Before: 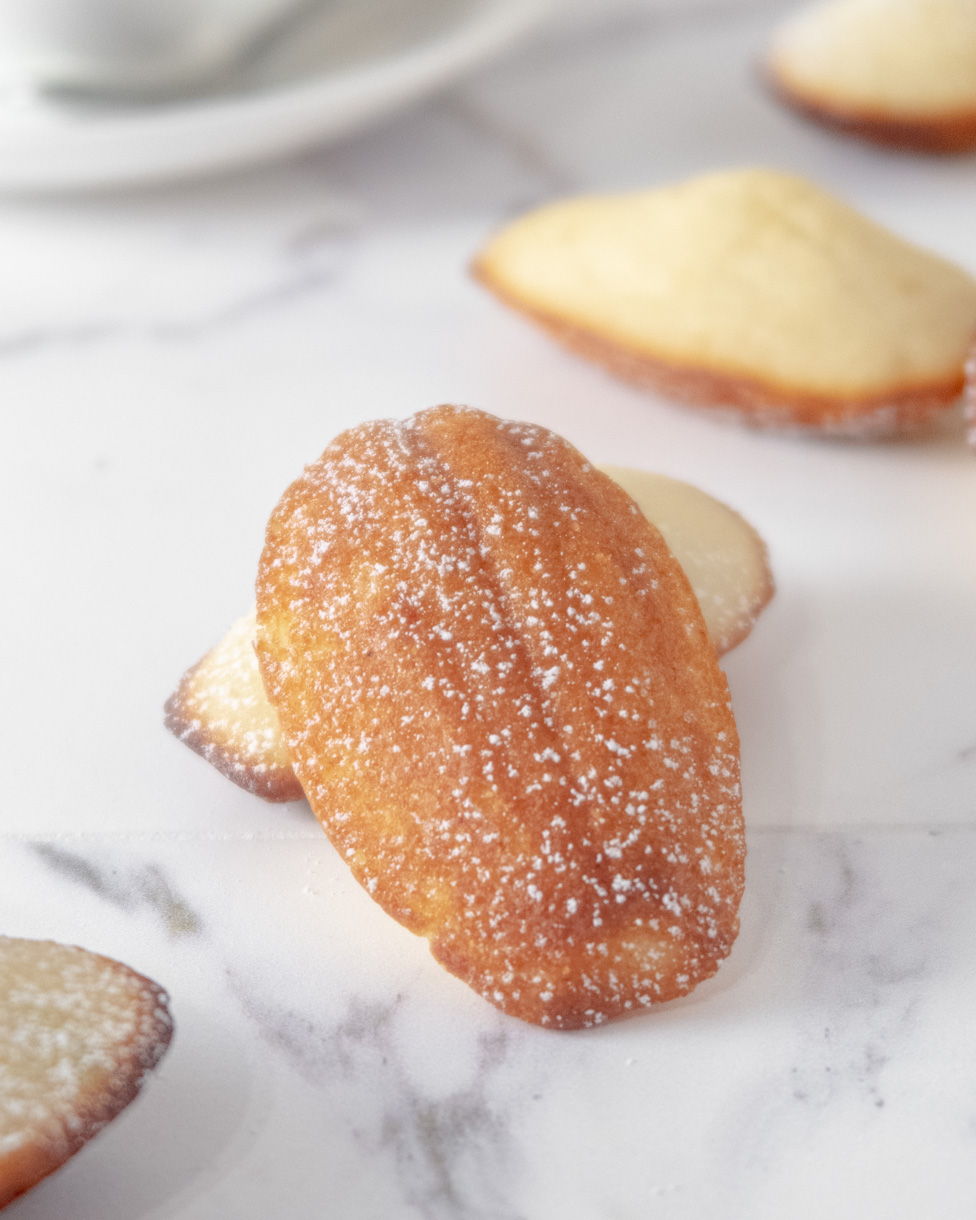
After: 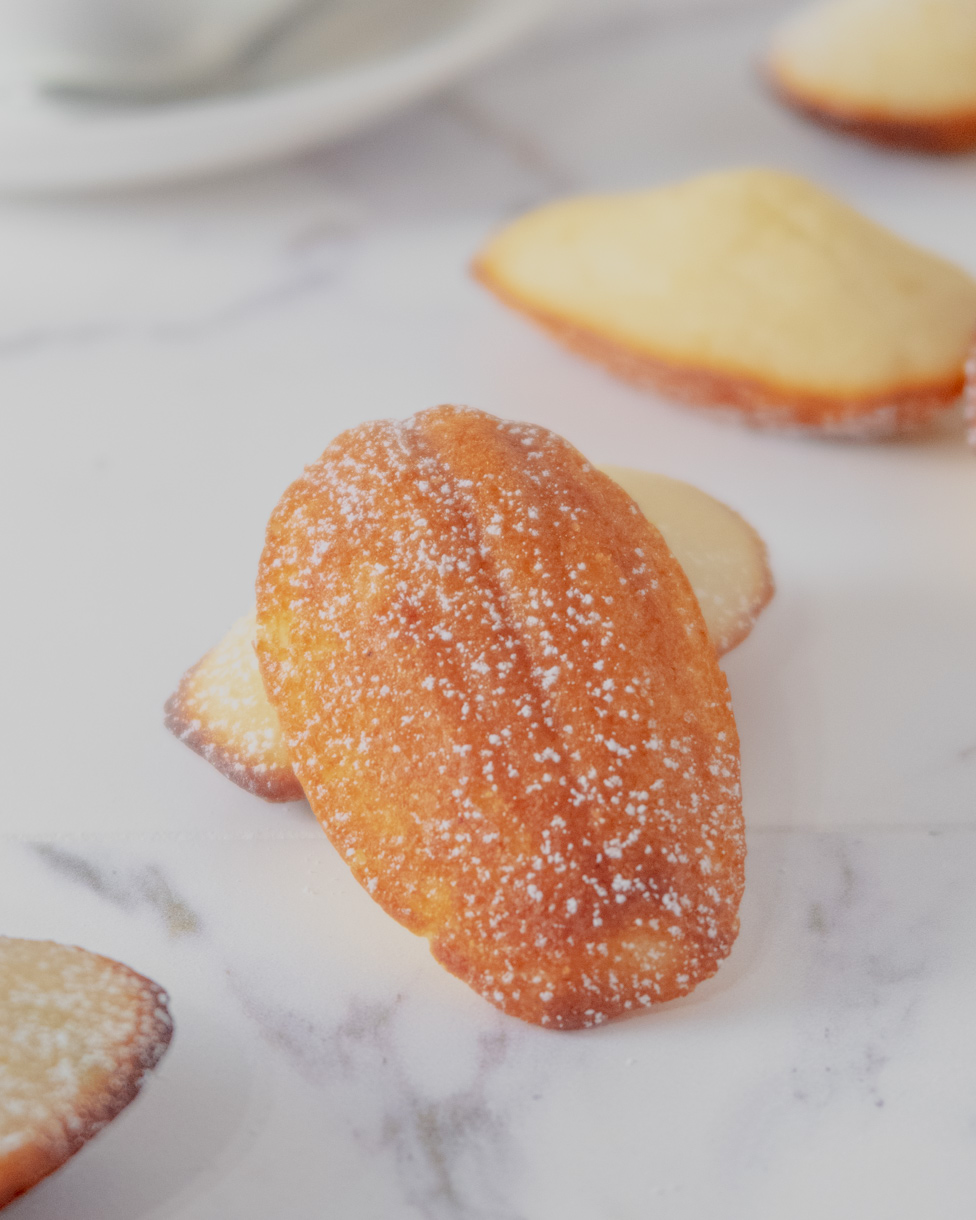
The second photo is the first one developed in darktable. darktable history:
filmic rgb: black relative exposure -7.65 EV, white relative exposure 4.56 EV, hardness 3.61, color science v6 (2022)
contrast brightness saturation: saturation 0.13
